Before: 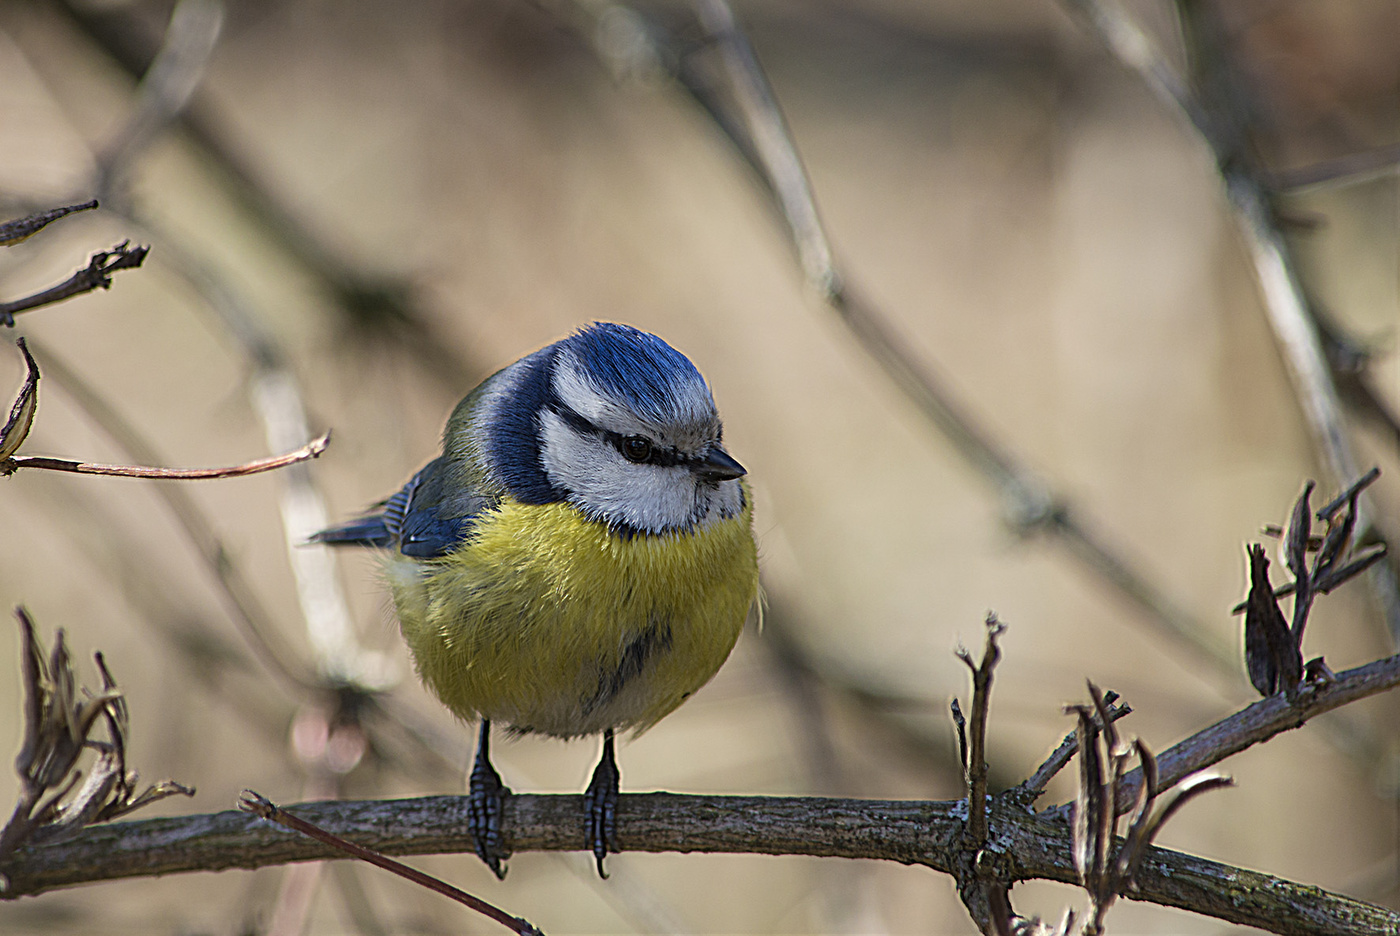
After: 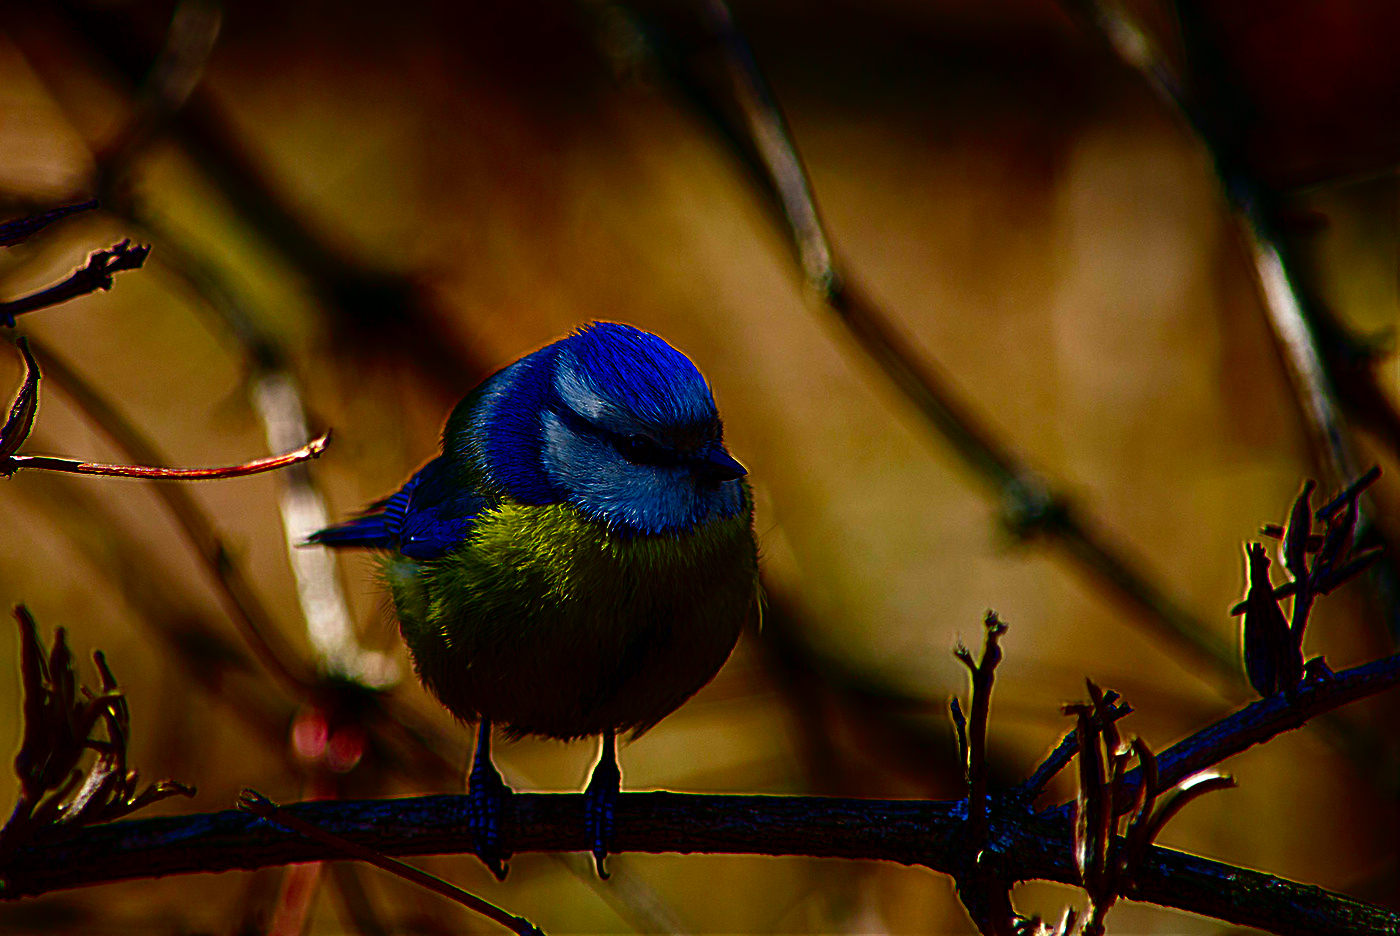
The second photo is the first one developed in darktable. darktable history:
contrast brightness saturation: brightness -0.984, saturation 0.992
tone curve: curves: ch0 [(0, 0) (0.003, 0.001) (0.011, 0.005) (0.025, 0.01) (0.044, 0.019) (0.069, 0.029) (0.1, 0.042) (0.136, 0.078) (0.177, 0.129) (0.224, 0.182) (0.277, 0.246) (0.335, 0.318) (0.399, 0.396) (0.468, 0.481) (0.543, 0.573) (0.623, 0.672) (0.709, 0.777) (0.801, 0.881) (0.898, 0.975) (1, 1)], preserve colors none
color balance rgb: linear chroma grading › global chroma 15.512%, perceptual saturation grading › global saturation 0.048%
